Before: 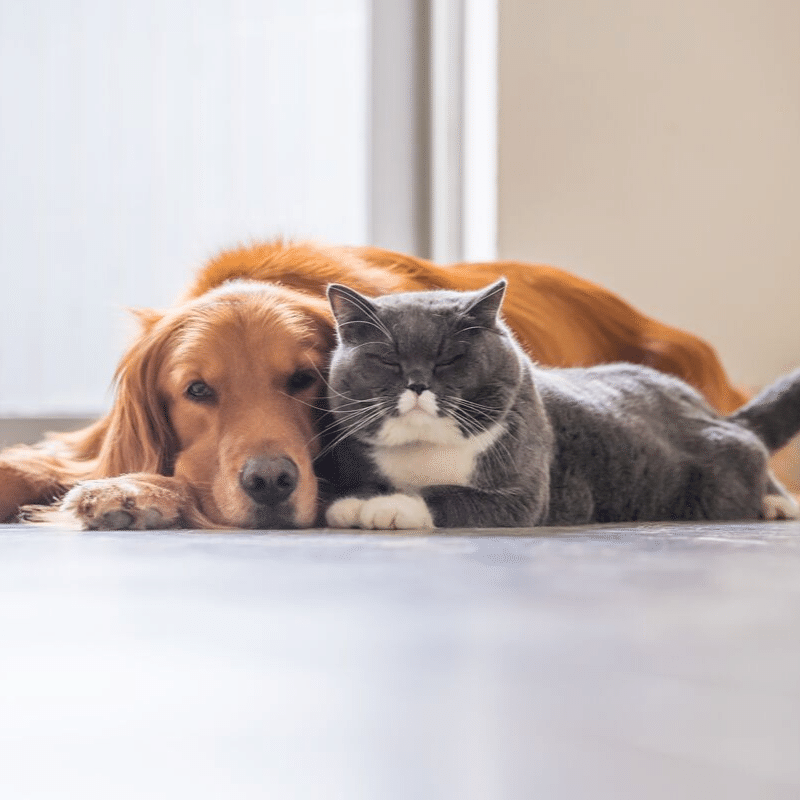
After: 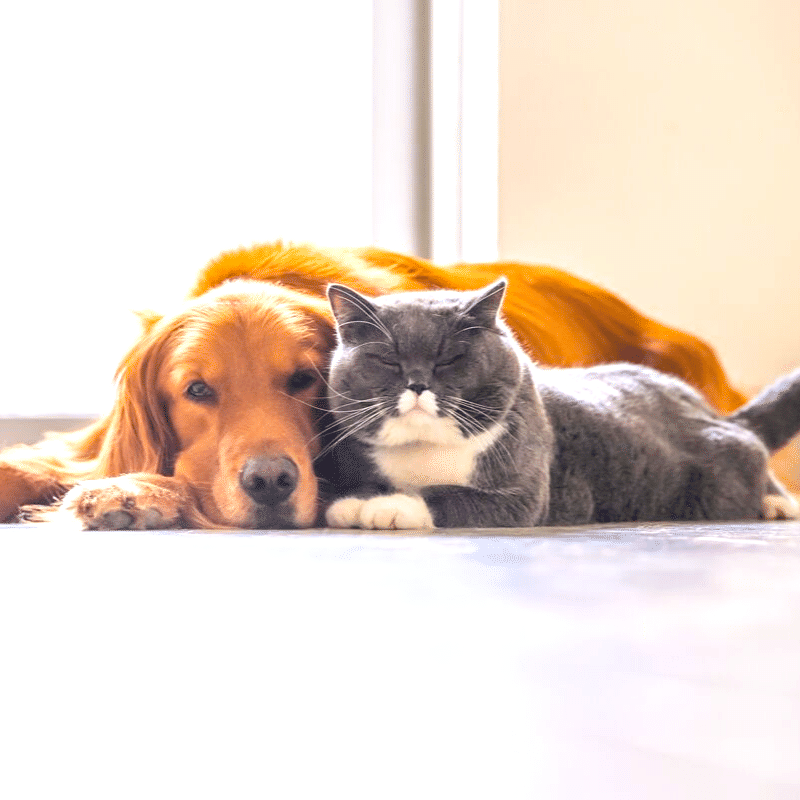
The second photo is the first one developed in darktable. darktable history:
color balance rgb: perceptual saturation grading › global saturation 30%, global vibrance 20%
exposure: black level correction 0, exposure 0.7 EV, compensate exposure bias true, compensate highlight preservation false
